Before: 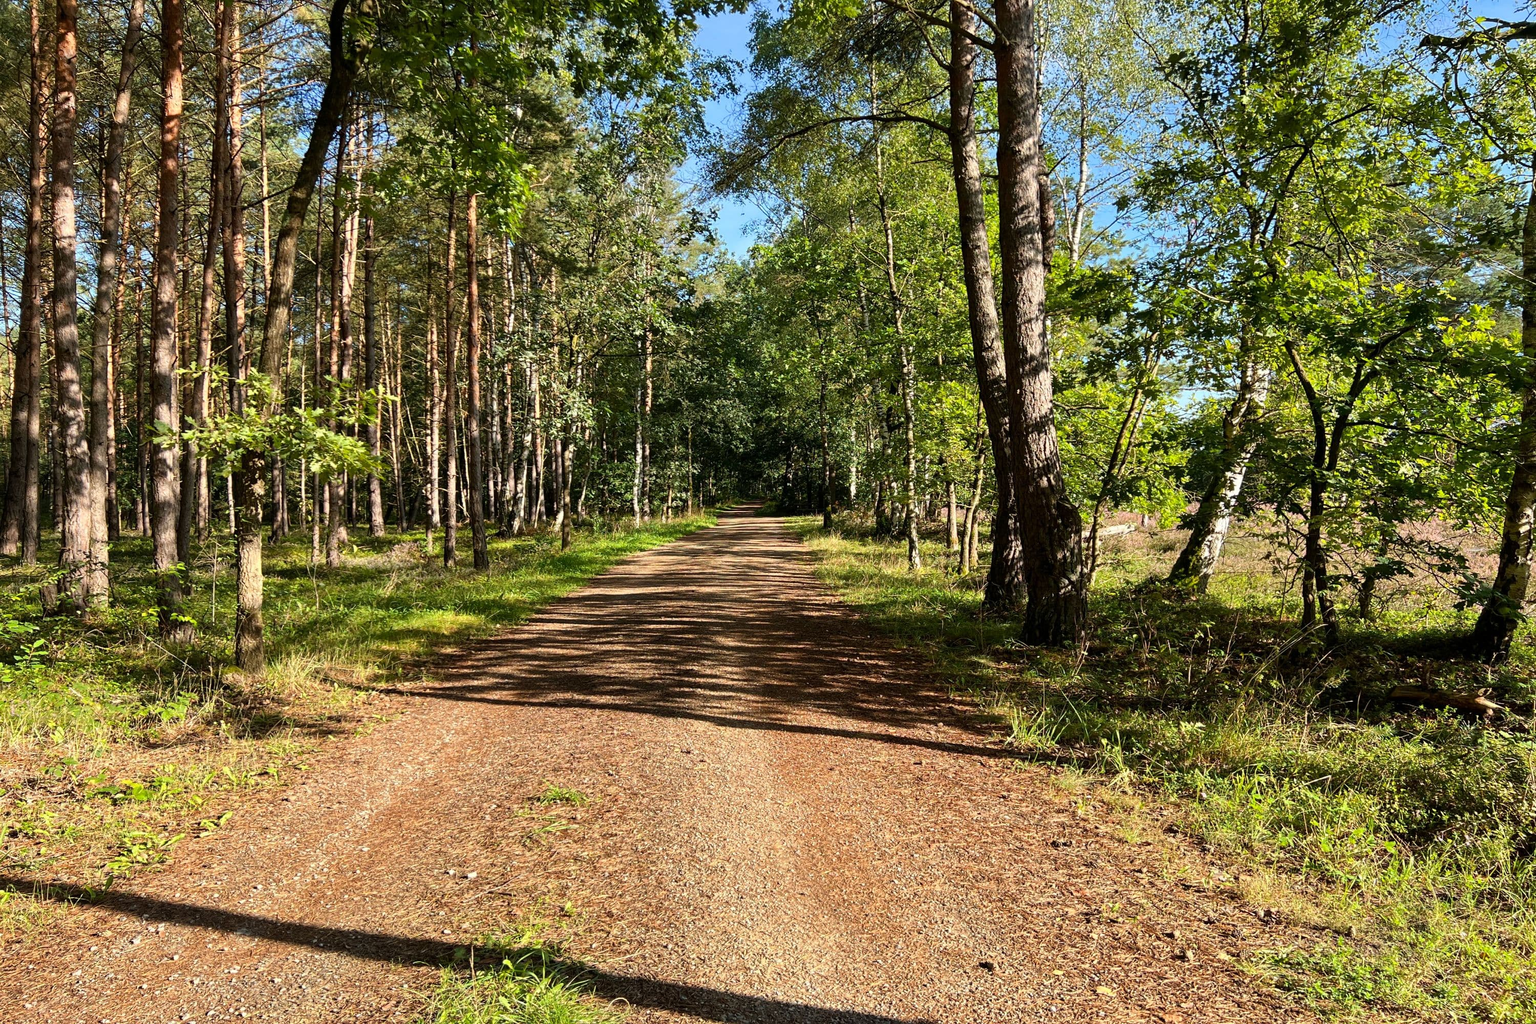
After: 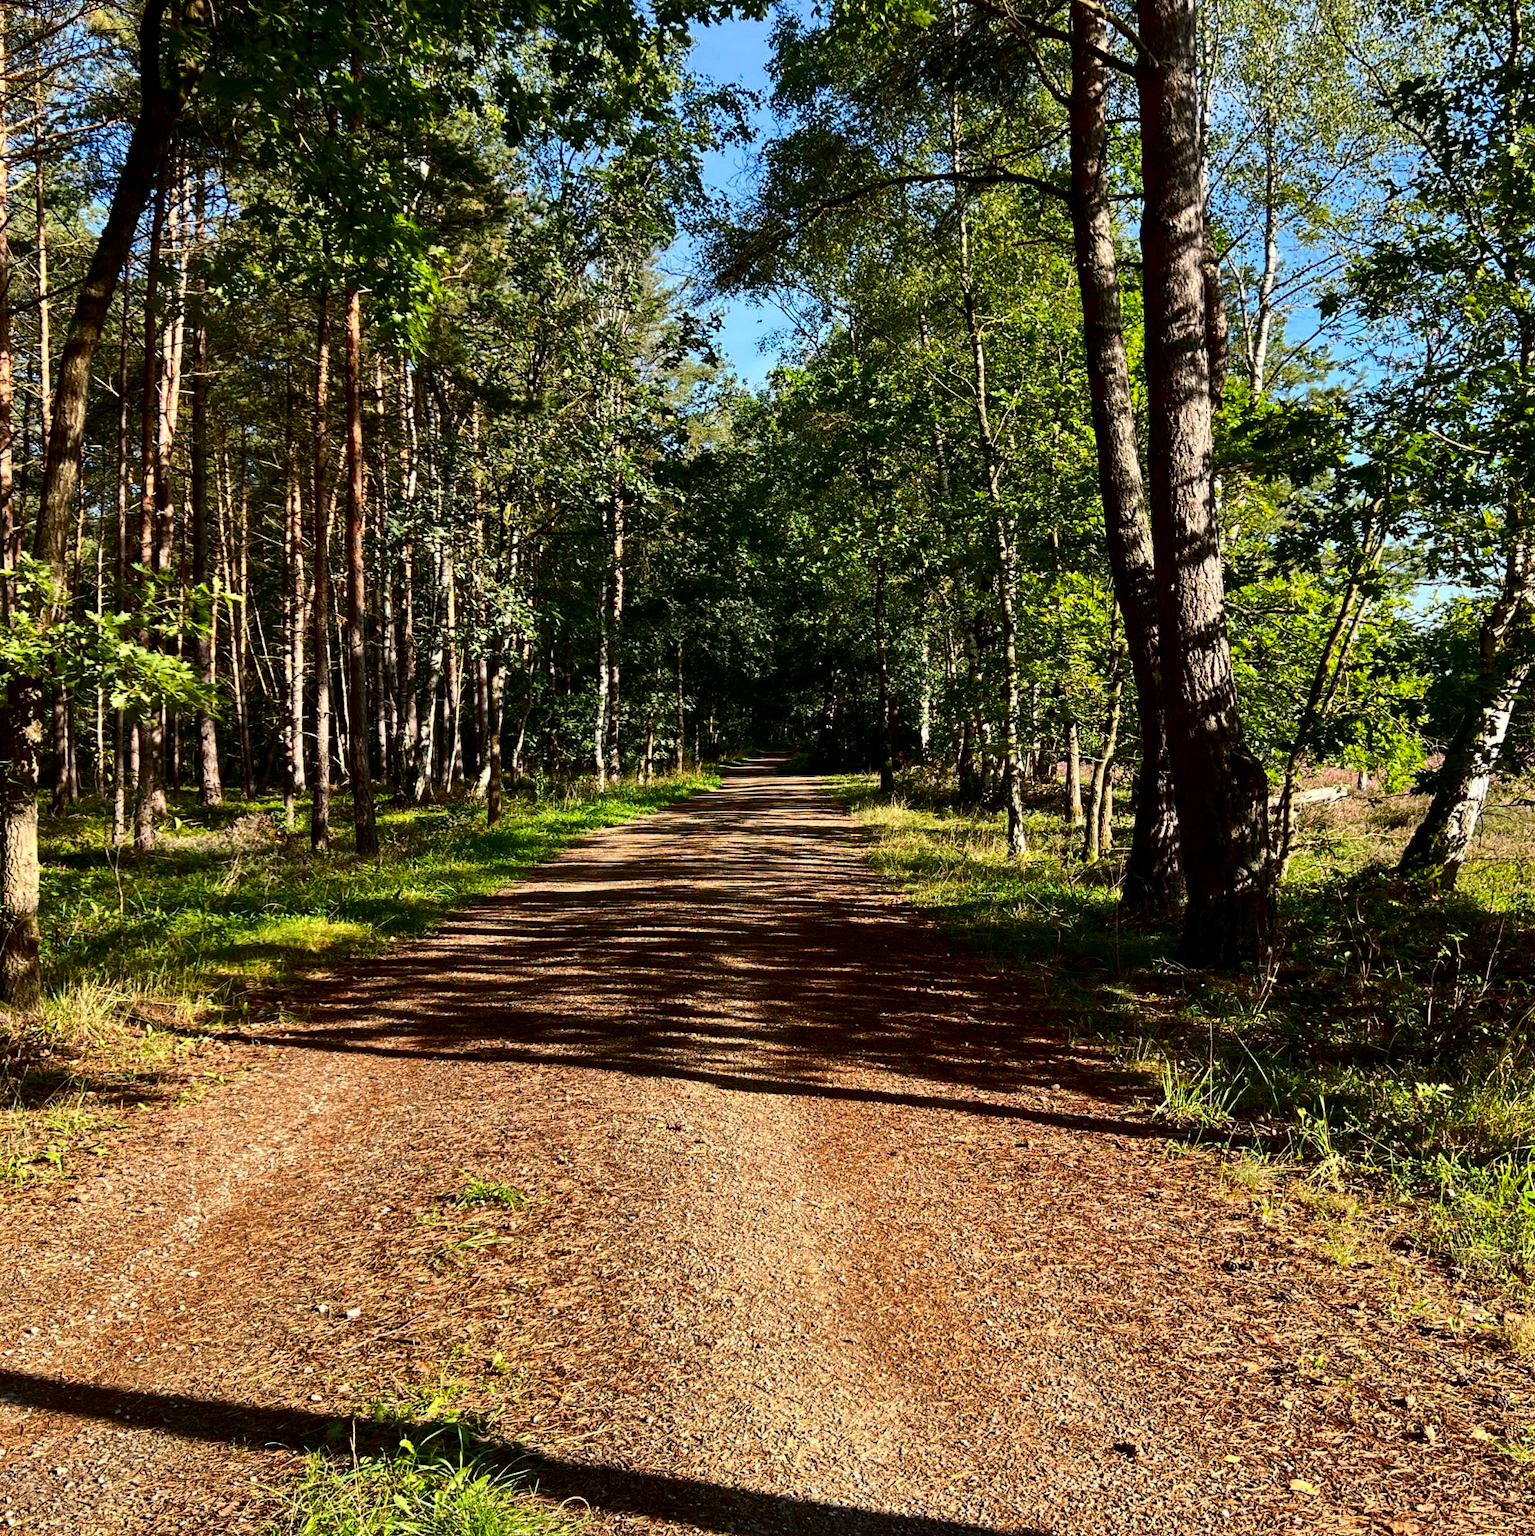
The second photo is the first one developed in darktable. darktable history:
crop: left 15.419%, right 17.914%
contrast brightness saturation: contrast 0.19, brightness -0.24, saturation 0.11
